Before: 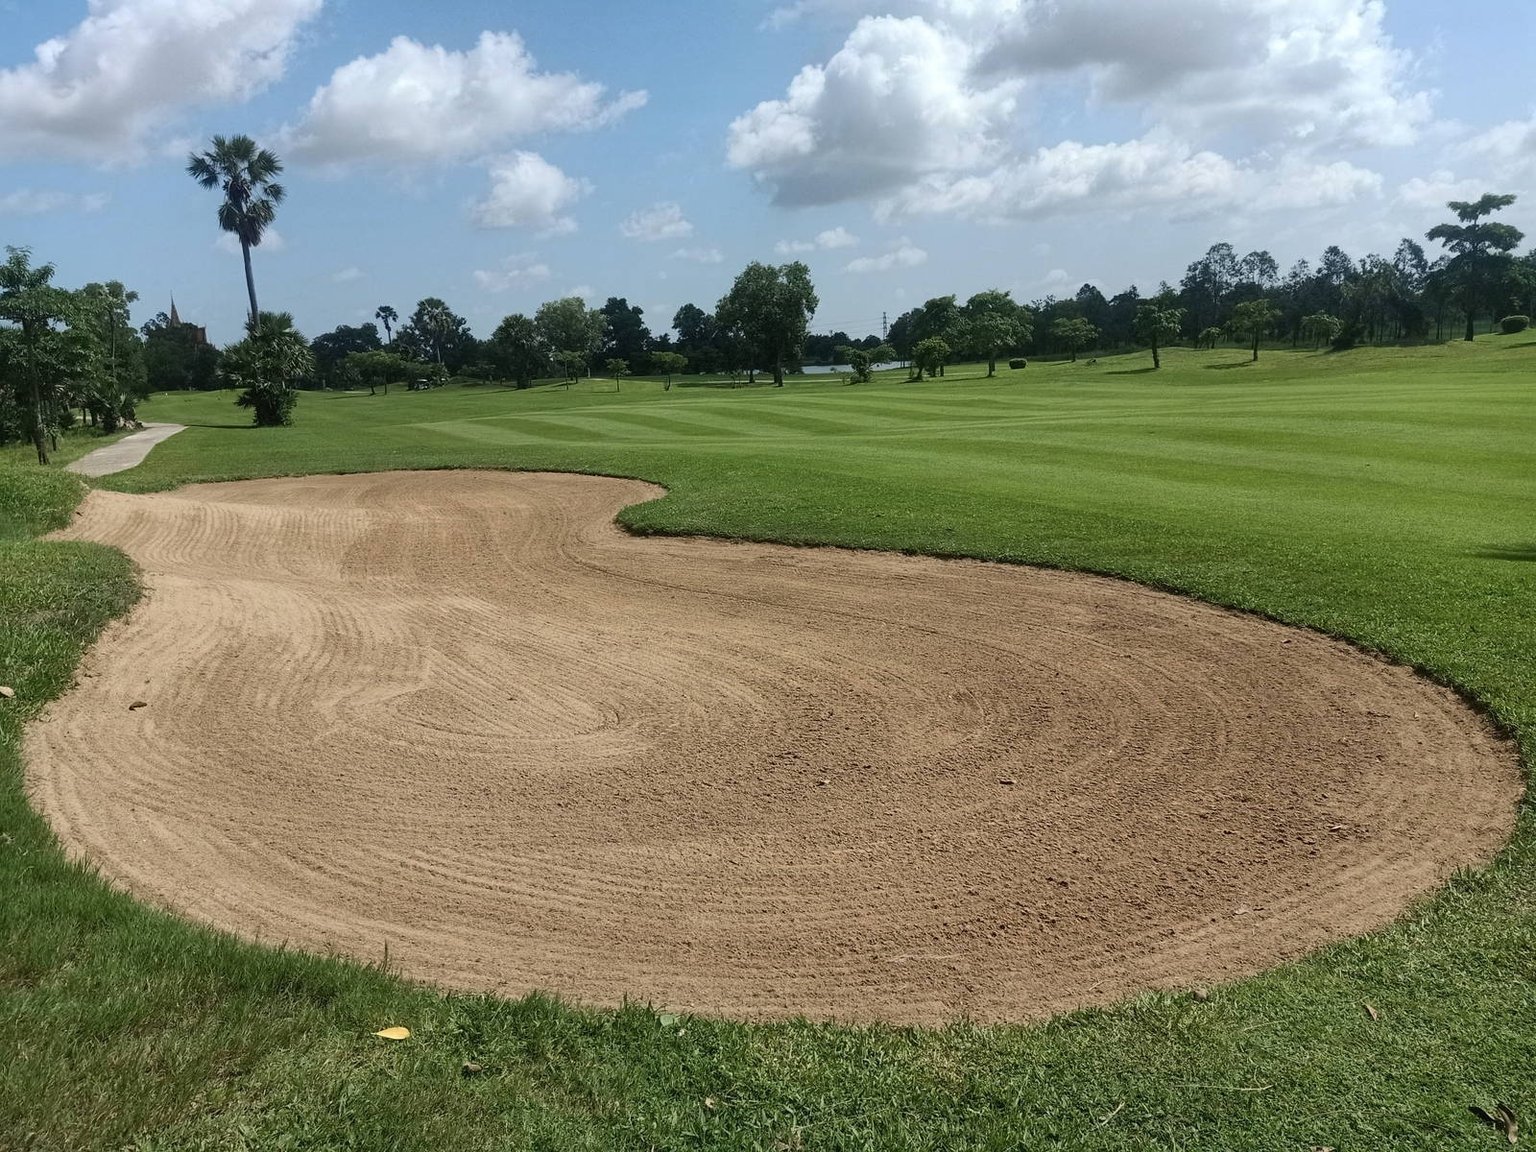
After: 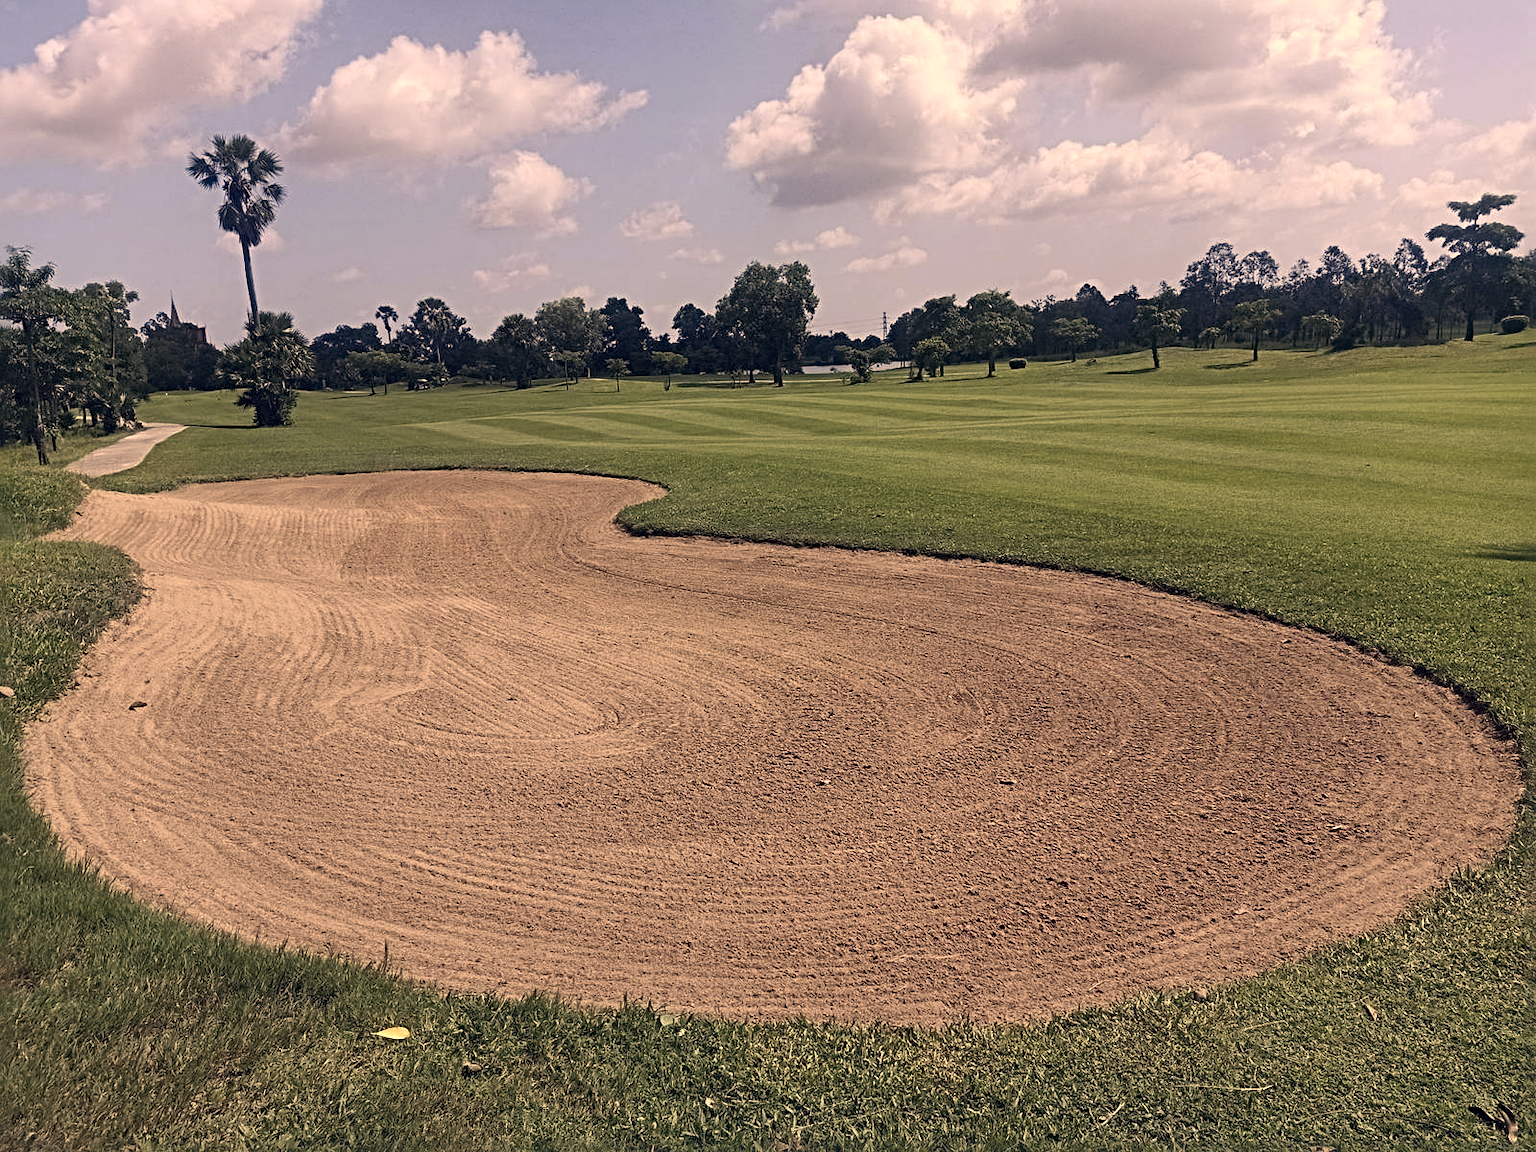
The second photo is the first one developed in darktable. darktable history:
color correction: highlights a* 20.25, highlights b* 27.68, shadows a* 3.3, shadows b* -16.56, saturation 0.759
sharpen: radius 4.909
